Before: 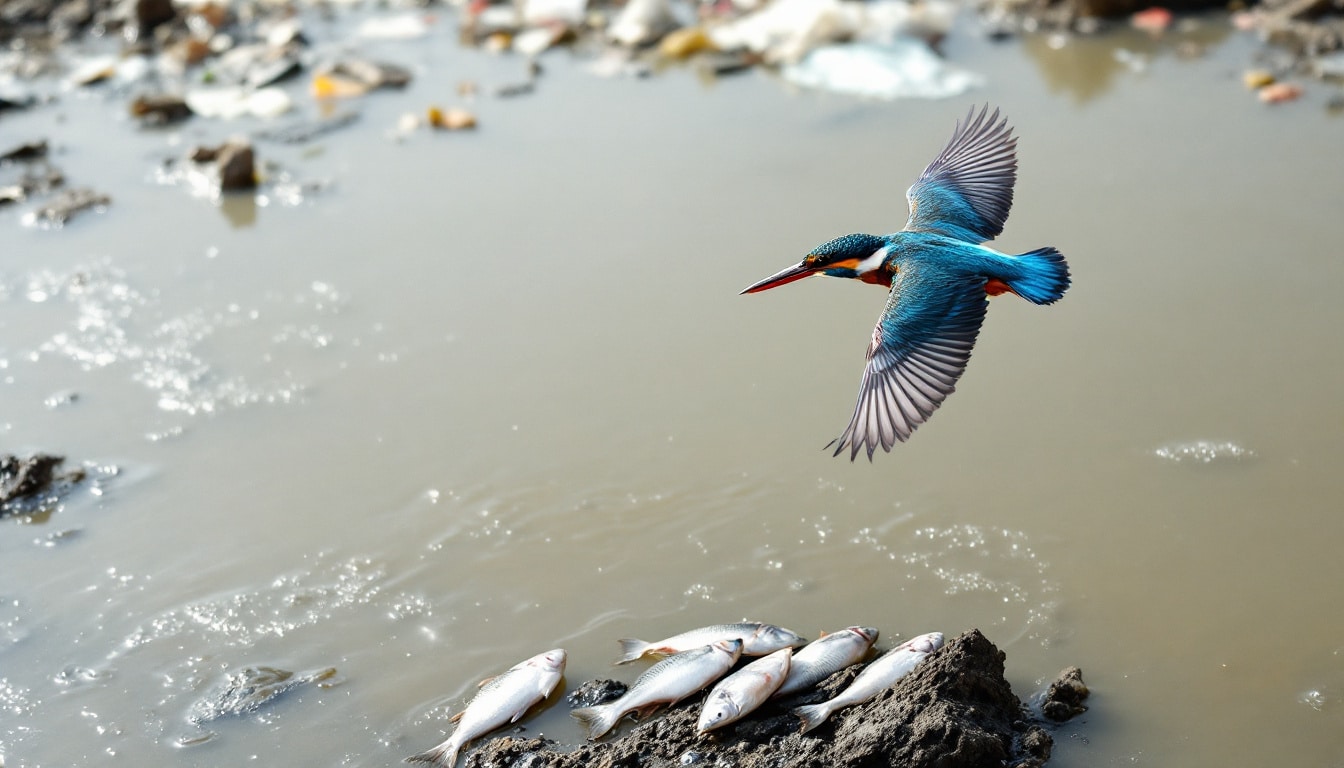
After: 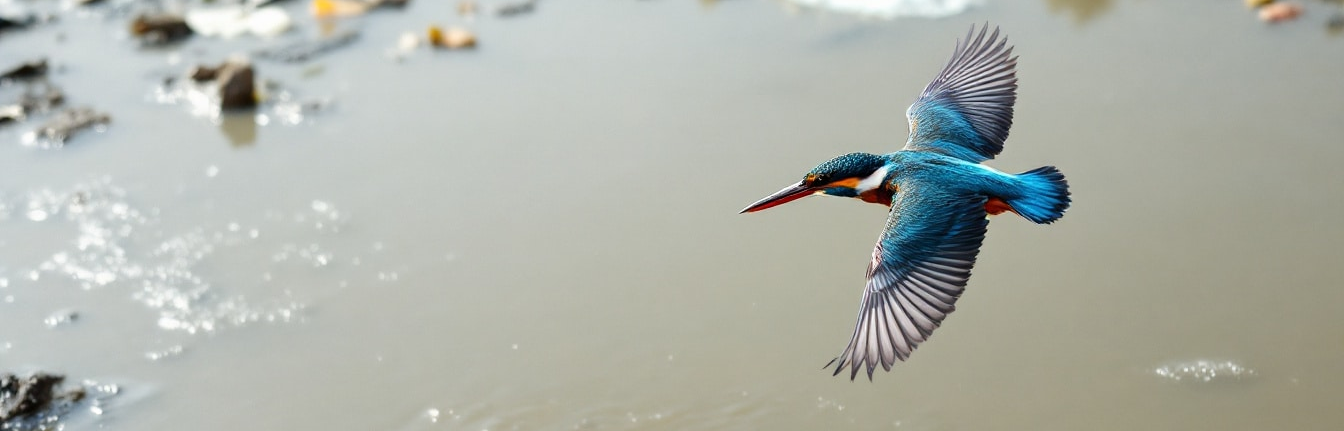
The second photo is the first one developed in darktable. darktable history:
exposure: compensate highlight preservation false
crop and rotate: top 10.605%, bottom 33.274%
